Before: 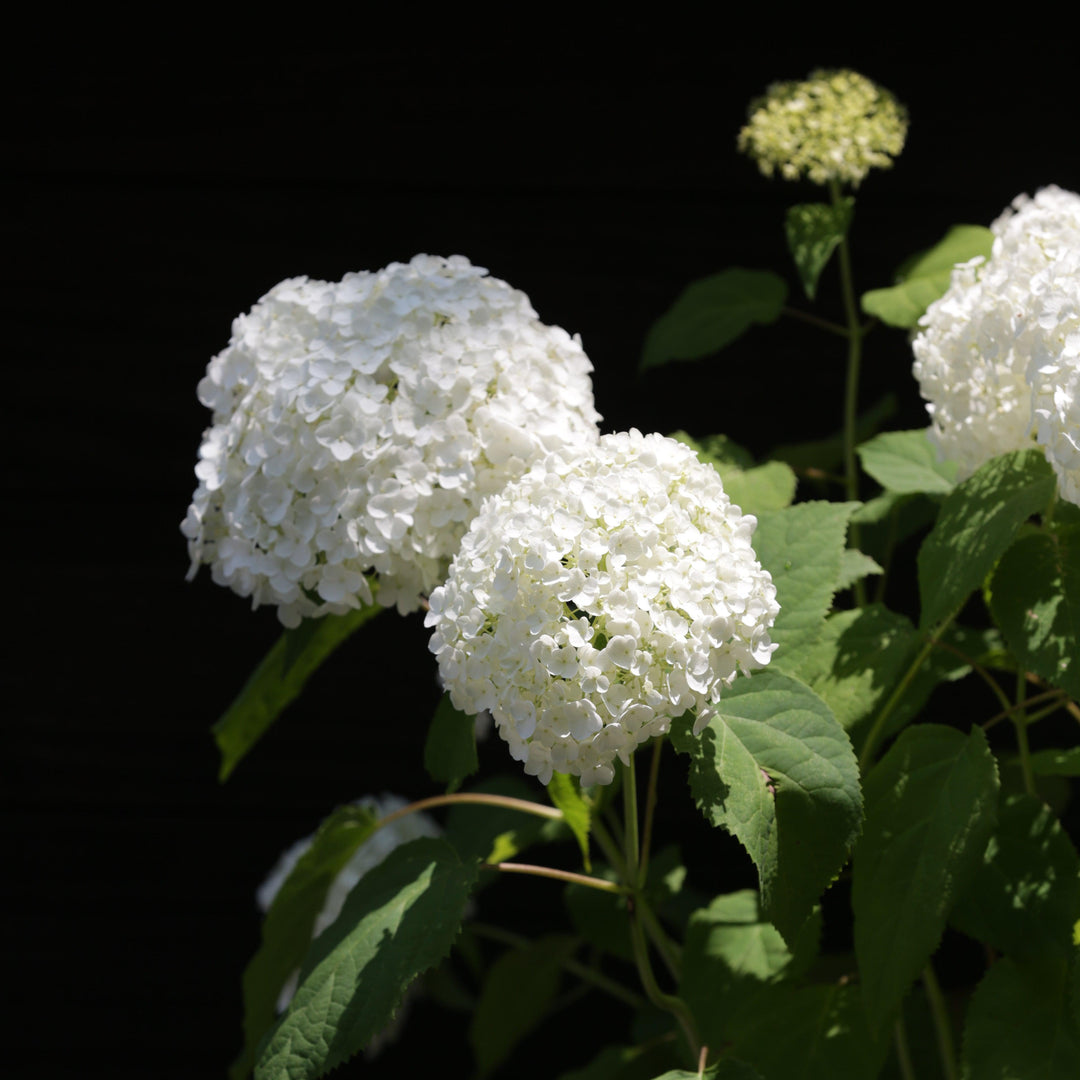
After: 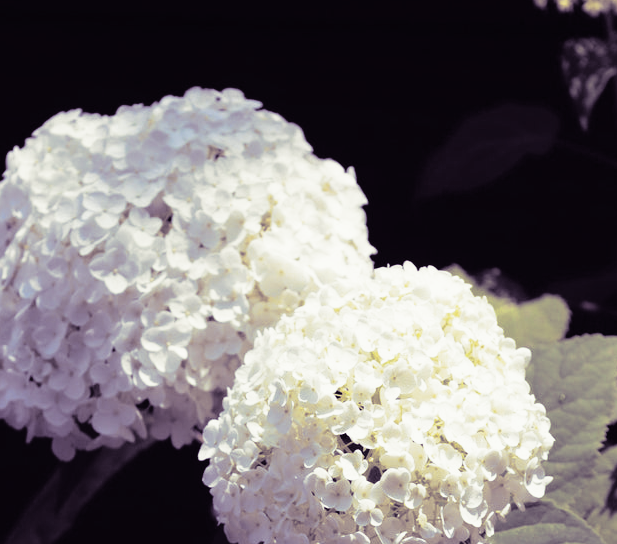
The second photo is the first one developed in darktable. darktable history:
white balance: red 0.98, blue 1.034
crop: left 20.932%, top 15.471%, right 21.848%, bottom 34.081%
velvia: on, module defaults
split-toning: shadows › hue 266.4°, shadows › saturation 0.4, highlights › hue 61.2°, highlights › saturation 0.3, compress 0%
tone curve: curves: ch0 [(0, 0.013) (0.129, 0.1) (0.327, 0.382) (0.489, 0.573) (0.66, 0.748) (0.858, 0.926) (1, 0.977)]; ch1 [(0, 0) (0.353, 0.344) (0.45, 0.46) (0.498, 0.498) (0.521, 0.512) (0.563, 0.559) (0.592, 0.578) (0.647, 0.657) (1, 1)]; ch2 [(0, 0) (0.333, 0.346) (0.375, 0.375) (0.424, 0.43) (0.476, 0.492) (0.502, 0.502) (0.524, 0.531) (0.579, 0.61) (0.612, 0.644) (0.66, 0.715) (1, 1)], color space Lab, independent channels, preserve colors none
